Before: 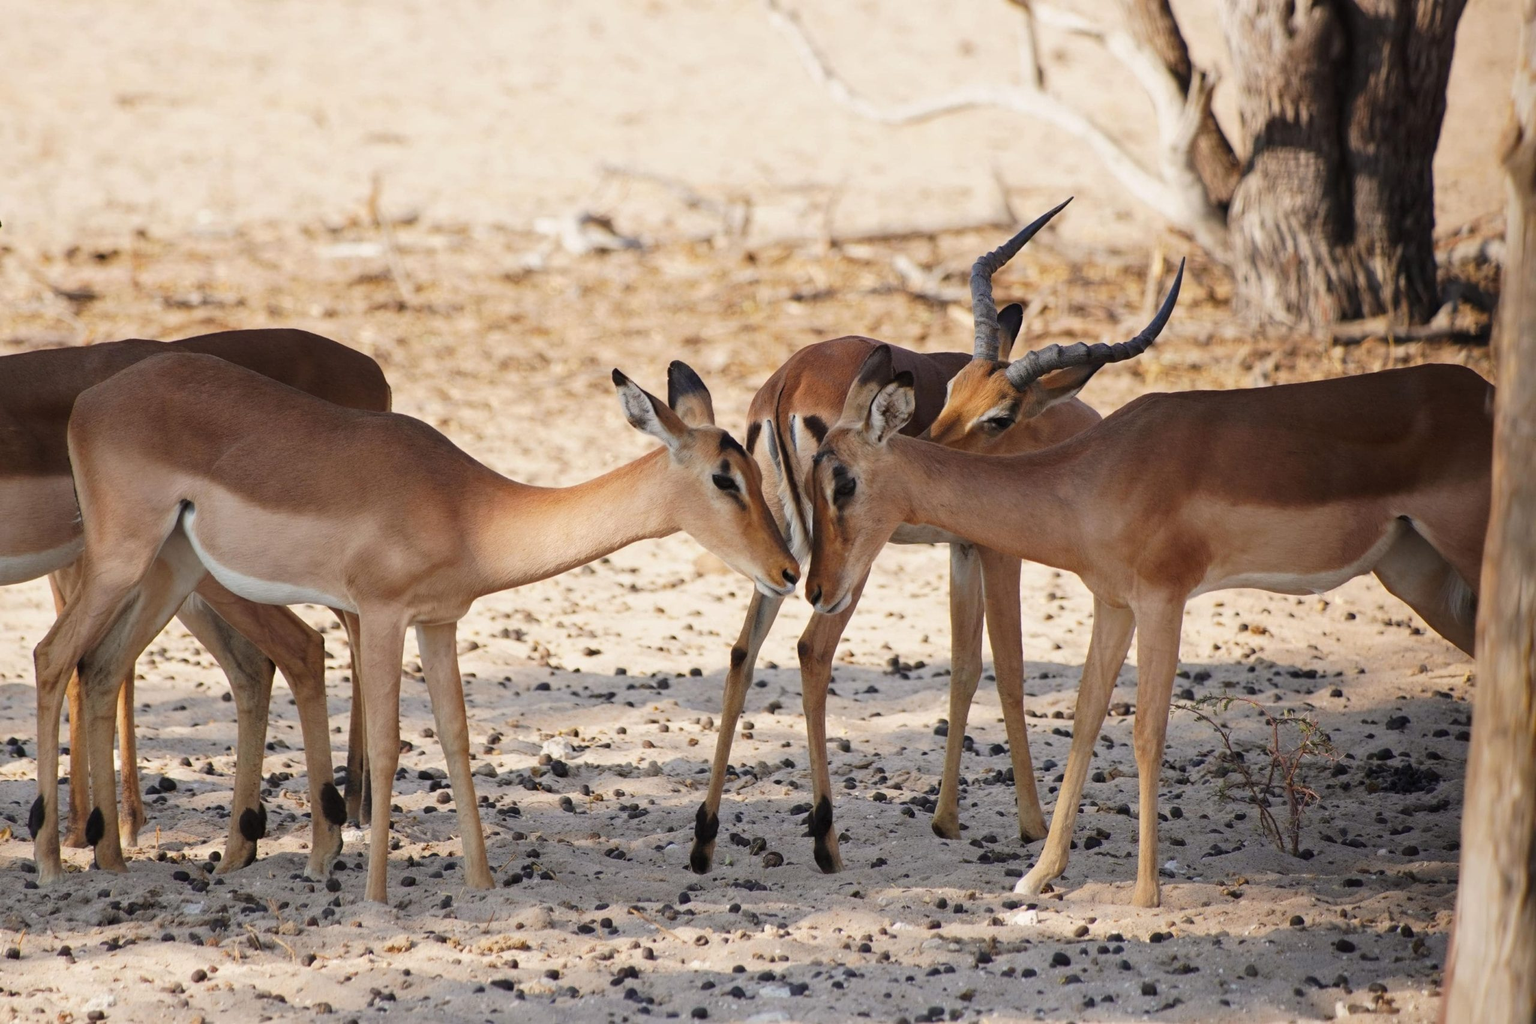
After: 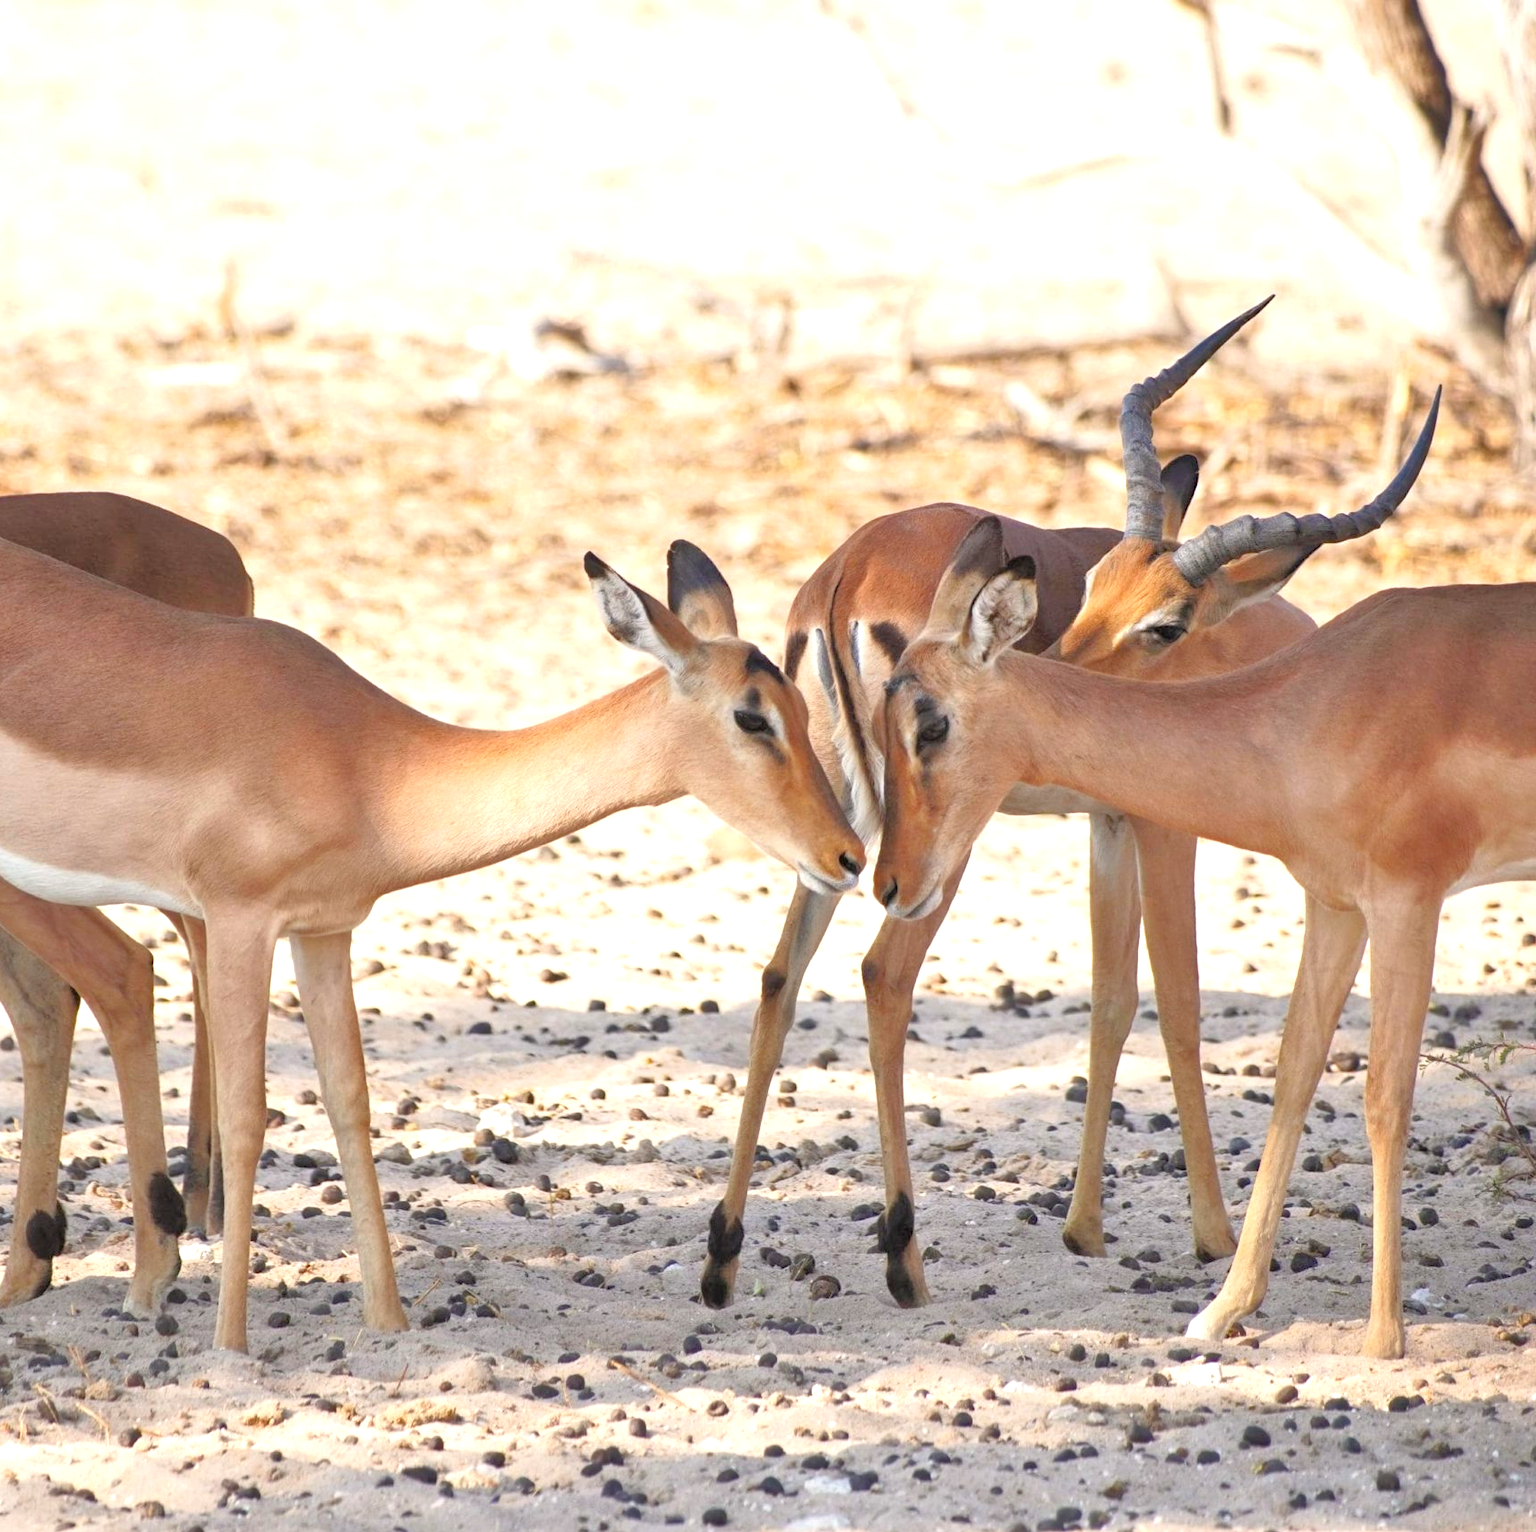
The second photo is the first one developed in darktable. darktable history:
exposure: black level correction 0, exposure 0.697 EV, compensate highlight preservation false
crop and rotate: left 14.483%, right 18.697%
tone equalizer: -7 EV 0.155 EV, -6 EV 0.619 EV, -5 EV 1.12 EV, -4 EV 1.31 EV, -3 EV 1.14 EV, -2 EV 0.6 EV, -1 EV 0.152 EV, mask exposure compensation -0.484 EV
